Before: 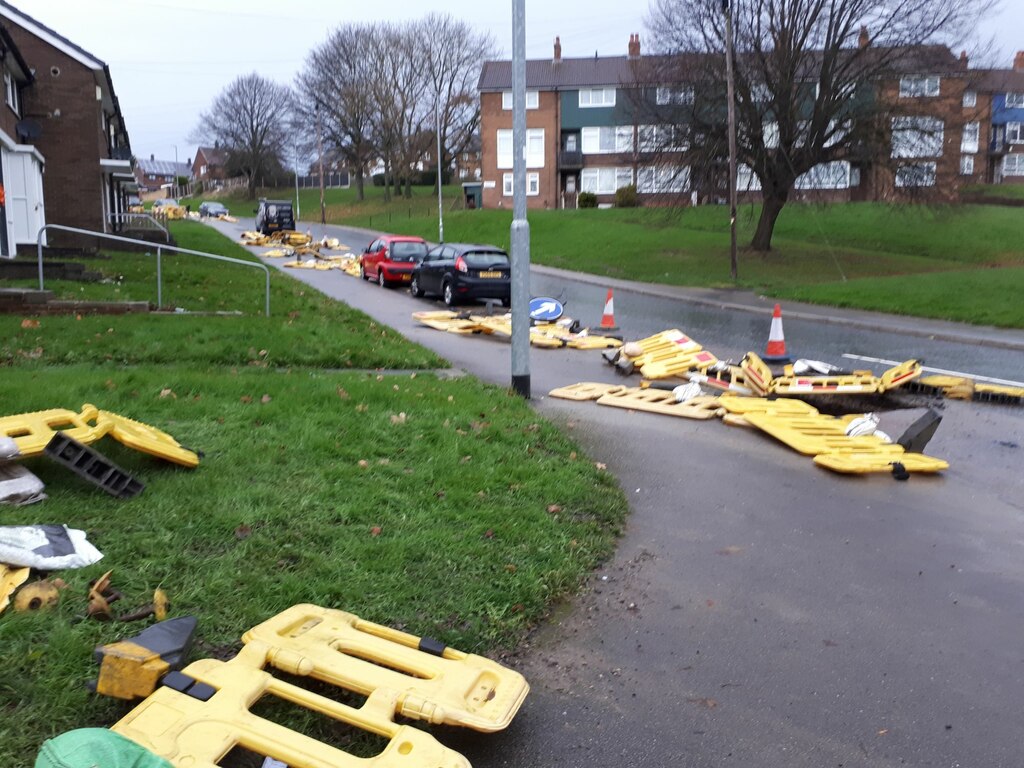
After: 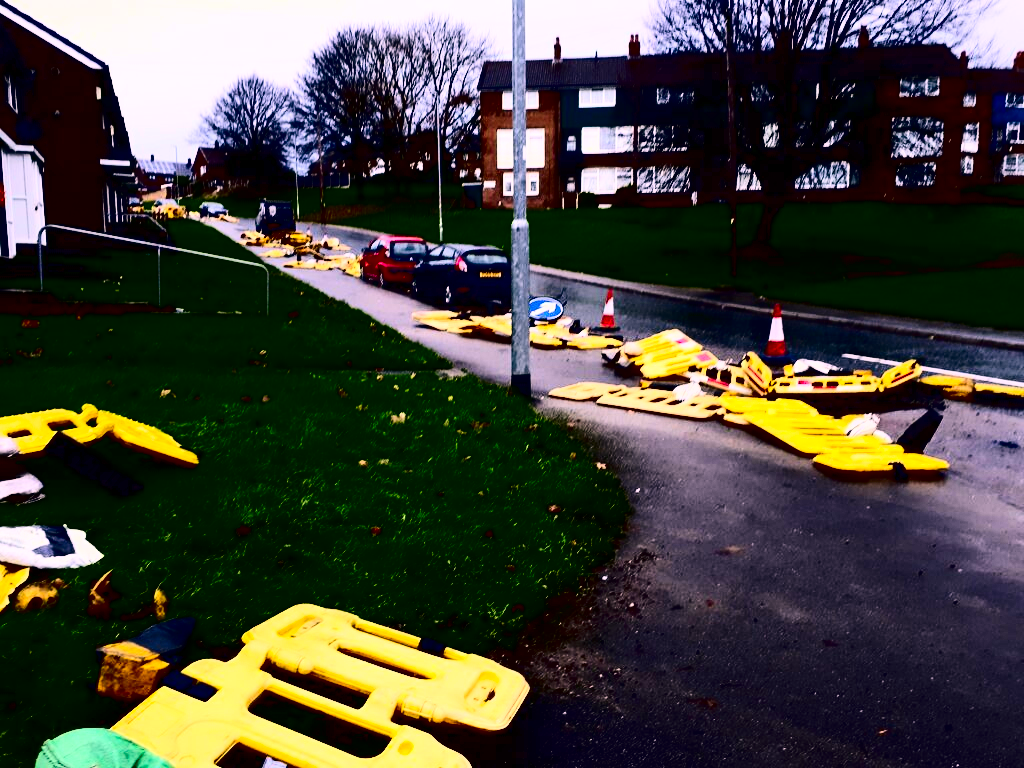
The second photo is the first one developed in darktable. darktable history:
contrast brightness saturation: contrast 0.763, brightness -0.995, saturation 0.987
color correction: highlights a* 12.1, highlights b* 5.49
